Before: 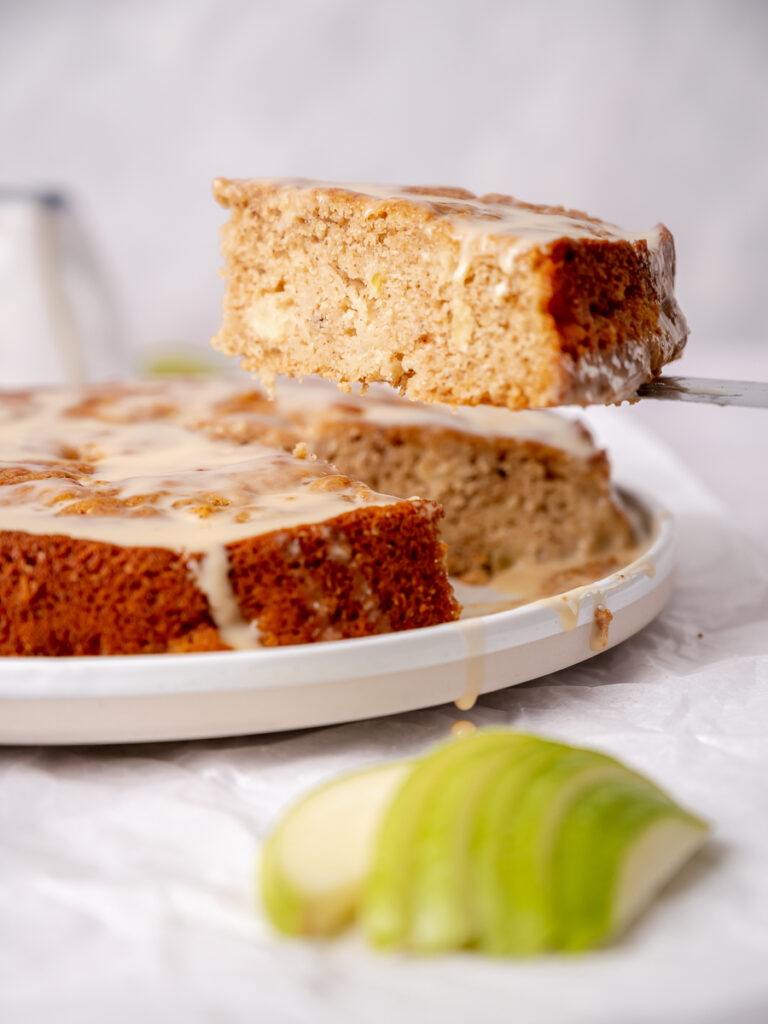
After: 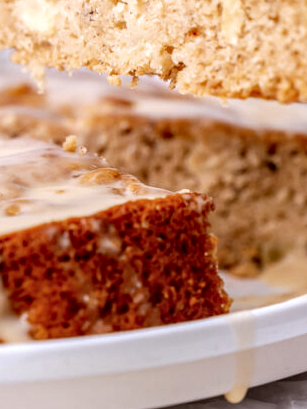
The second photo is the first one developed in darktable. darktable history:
local contrast: detail 130%
exposure: exposure 0.081 EV, compensate highlight preservation false
crop: left 30%, top 30%, right 30%, bottom 30%
color calibration: illuminant as shot in camera, x 0.358, y 0.373, temperature 4628.91 K
